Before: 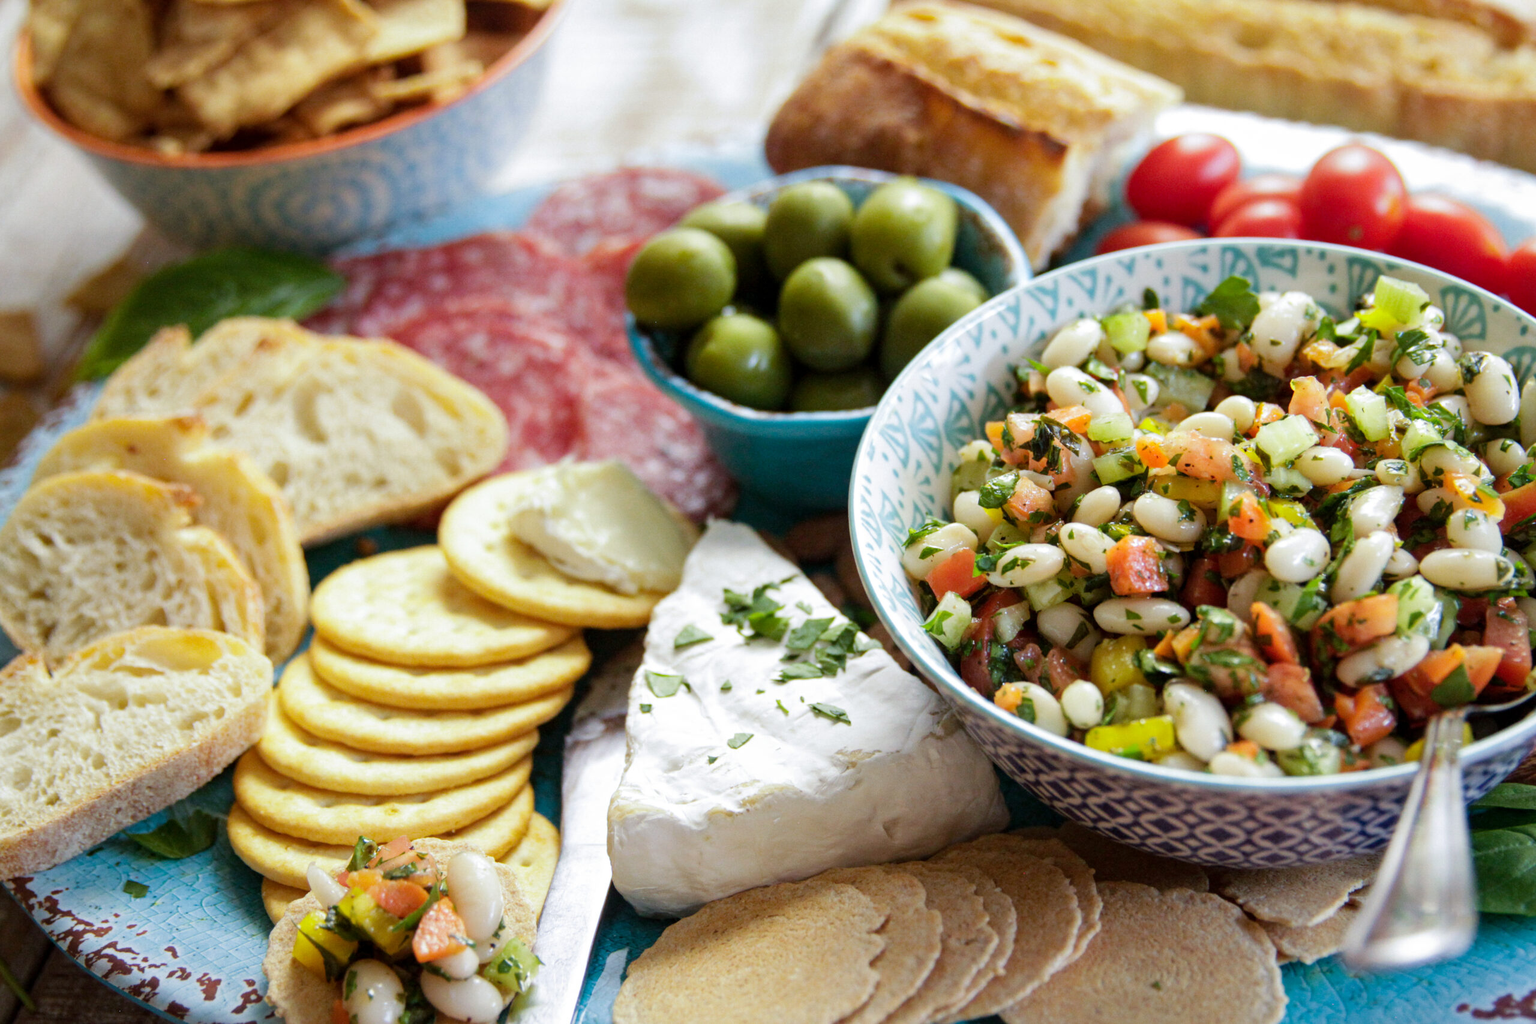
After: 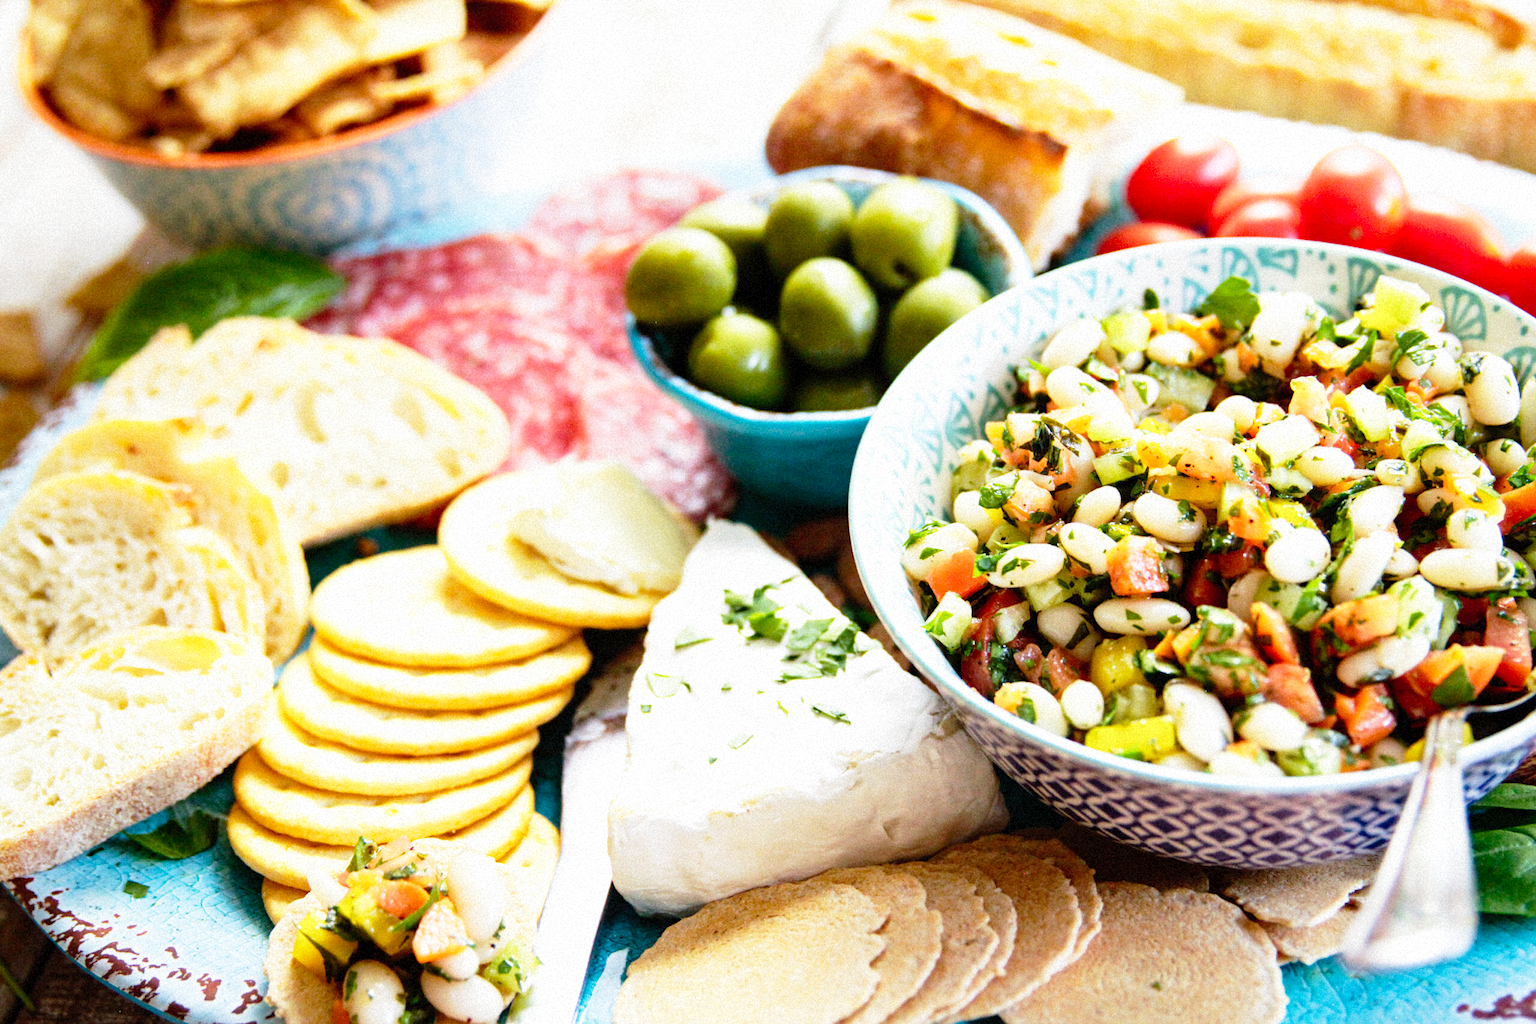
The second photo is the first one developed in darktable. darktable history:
base curve: curves: ch0 [(0, 0) (0.012, 0.01) (0.073, 0.168) (0.31, 0.711) (0.645, 0.957) (1, 1)], preserve colors none
grain: mid-tones bias 0%
